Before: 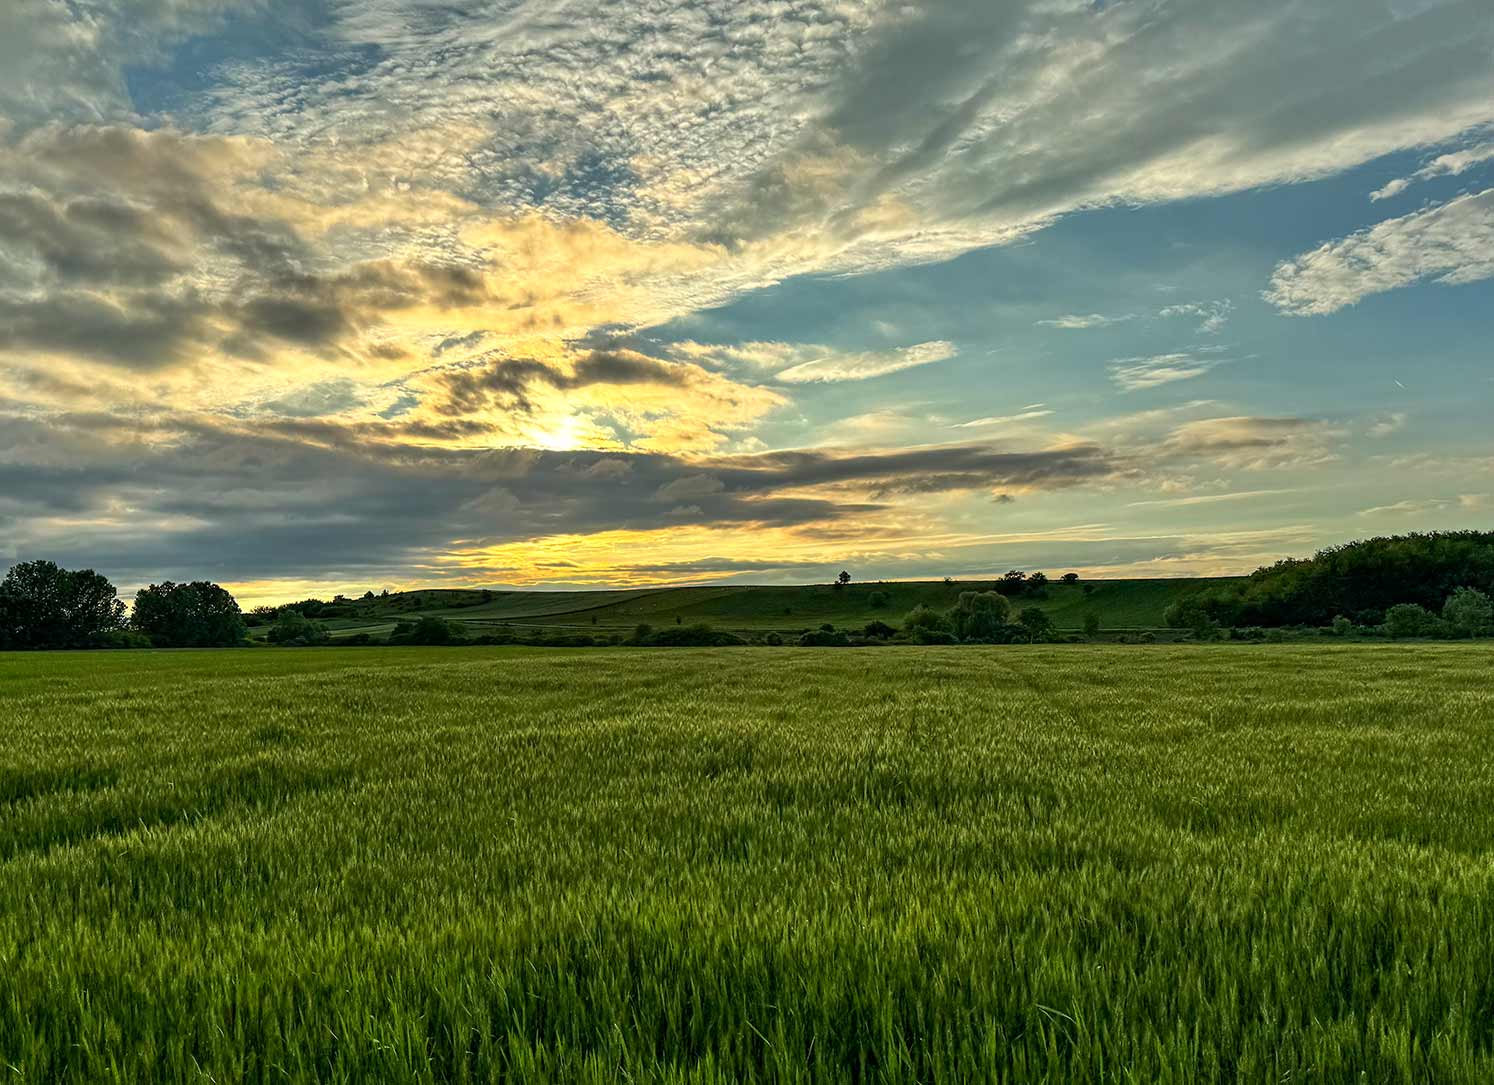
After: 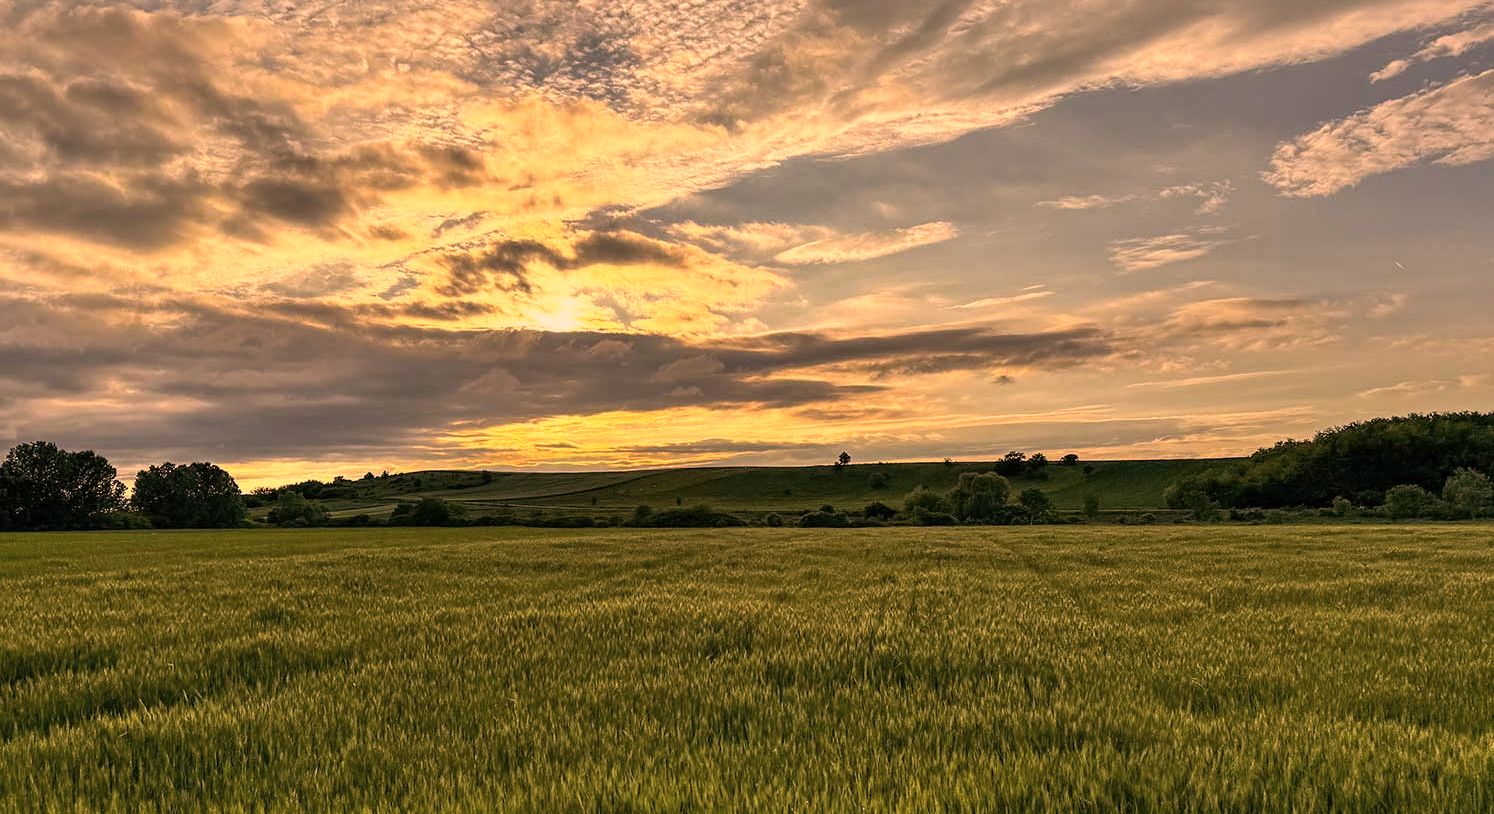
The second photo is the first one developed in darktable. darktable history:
color correction: highlights a* 39.48, highlights b* 39.69, saturation 0.692
crop: top 11.009%, bottom 13.951%
